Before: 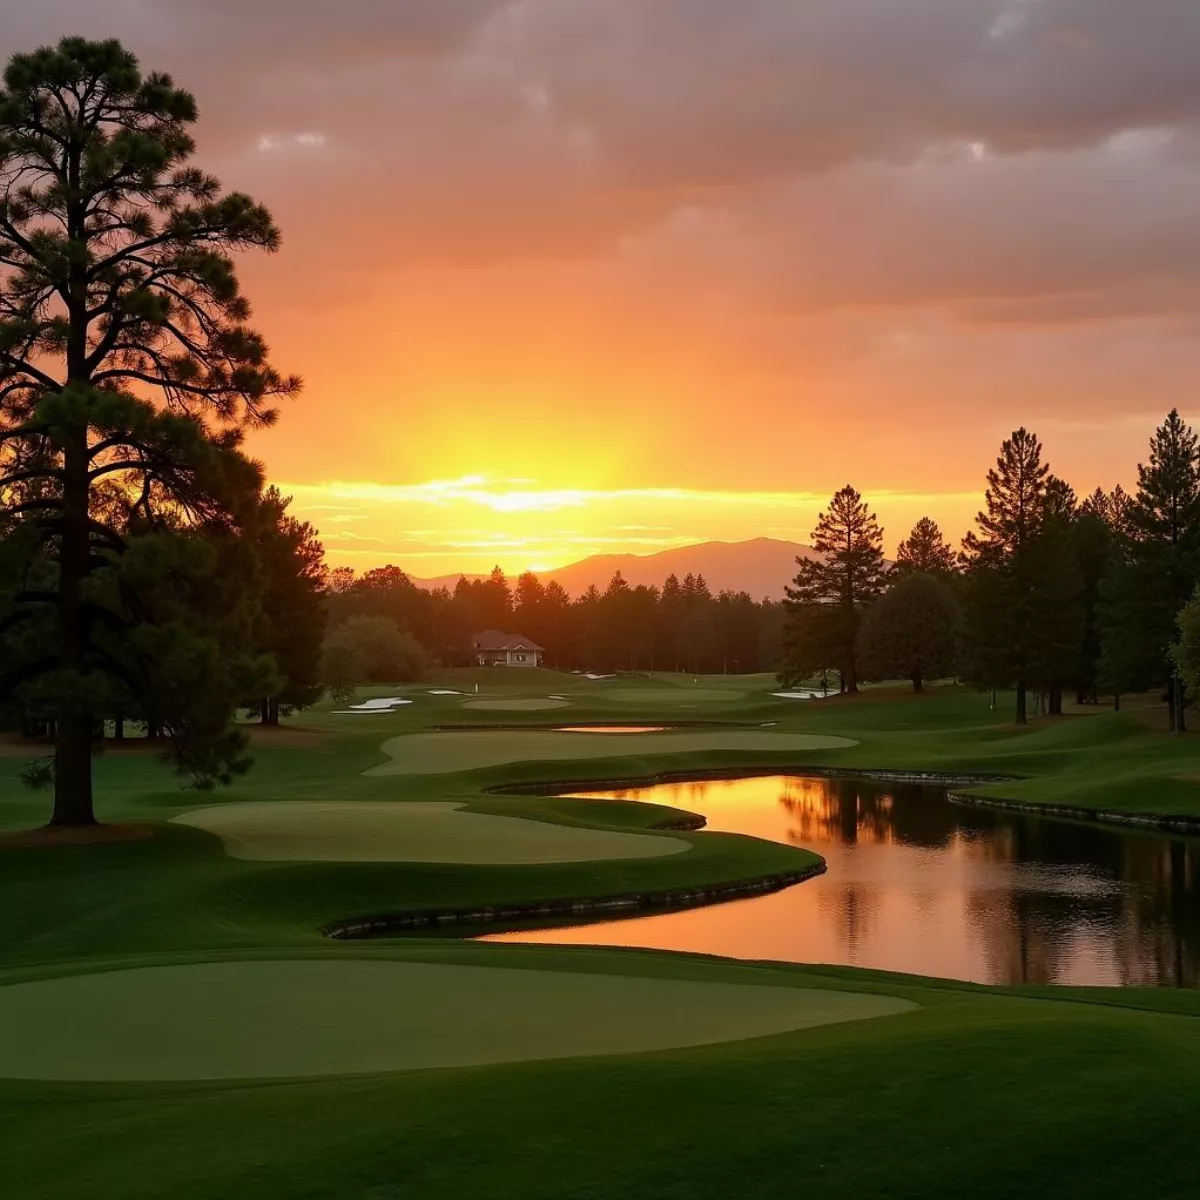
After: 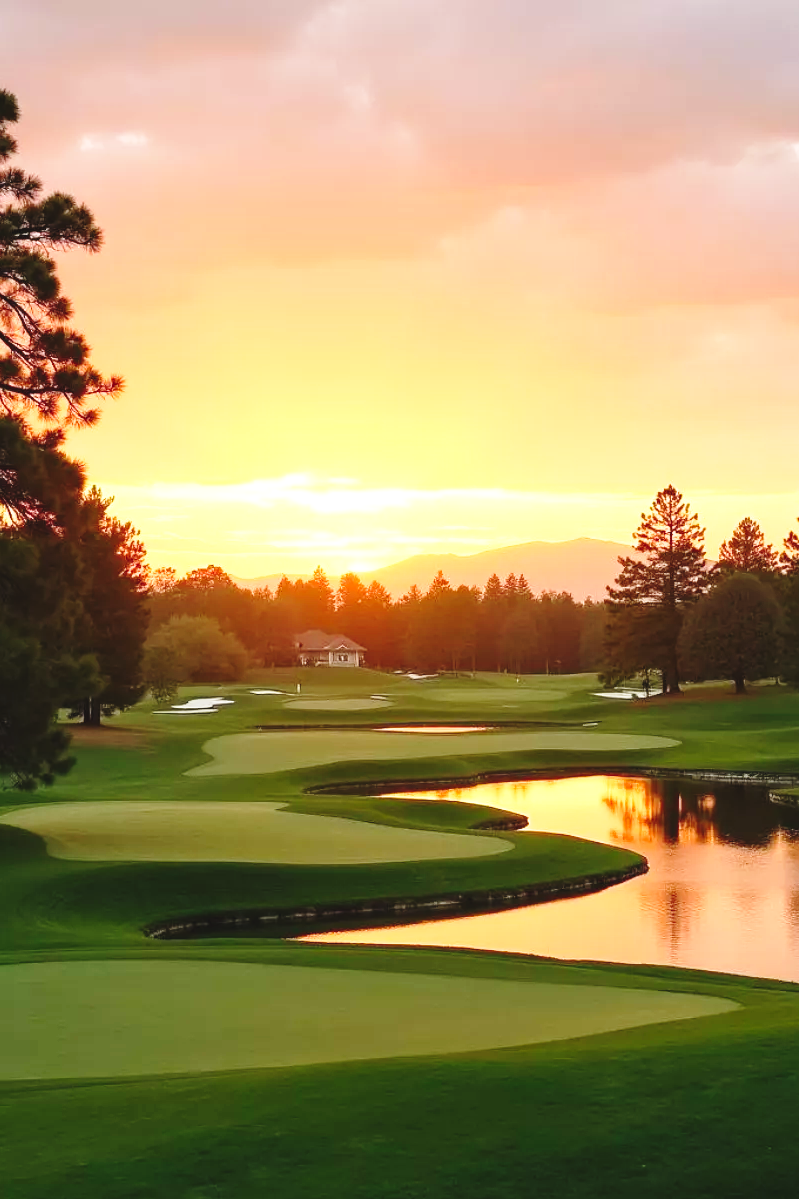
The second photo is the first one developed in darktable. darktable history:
exposure: black level correction -0.005, exposure 0.624 EV, compensate highlight preservation false
crop and rotate: left 14.911%, right 18.454%
base curve: curves: ch0 [(0, 0) (0.028, 0.03) (0.121, 0.232) (0.46, 0.748) (0.859, 0.968) (1, 1)], preserve colors none
